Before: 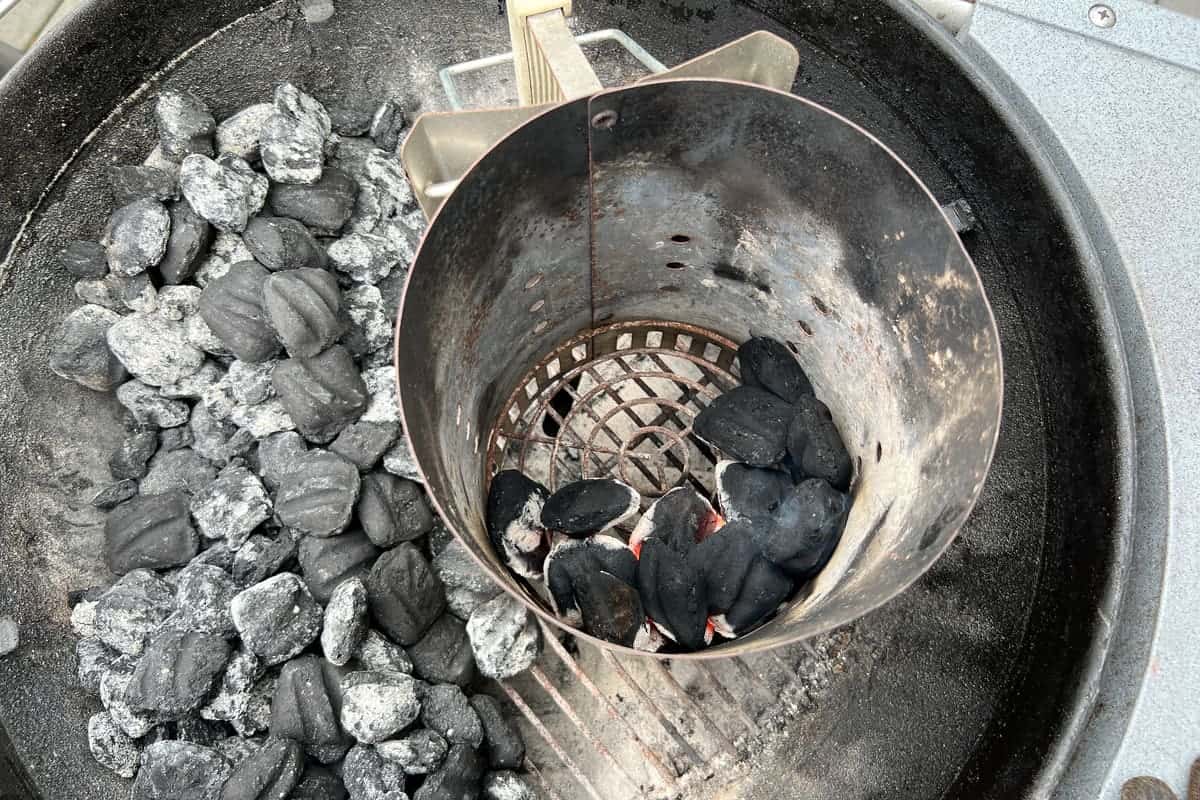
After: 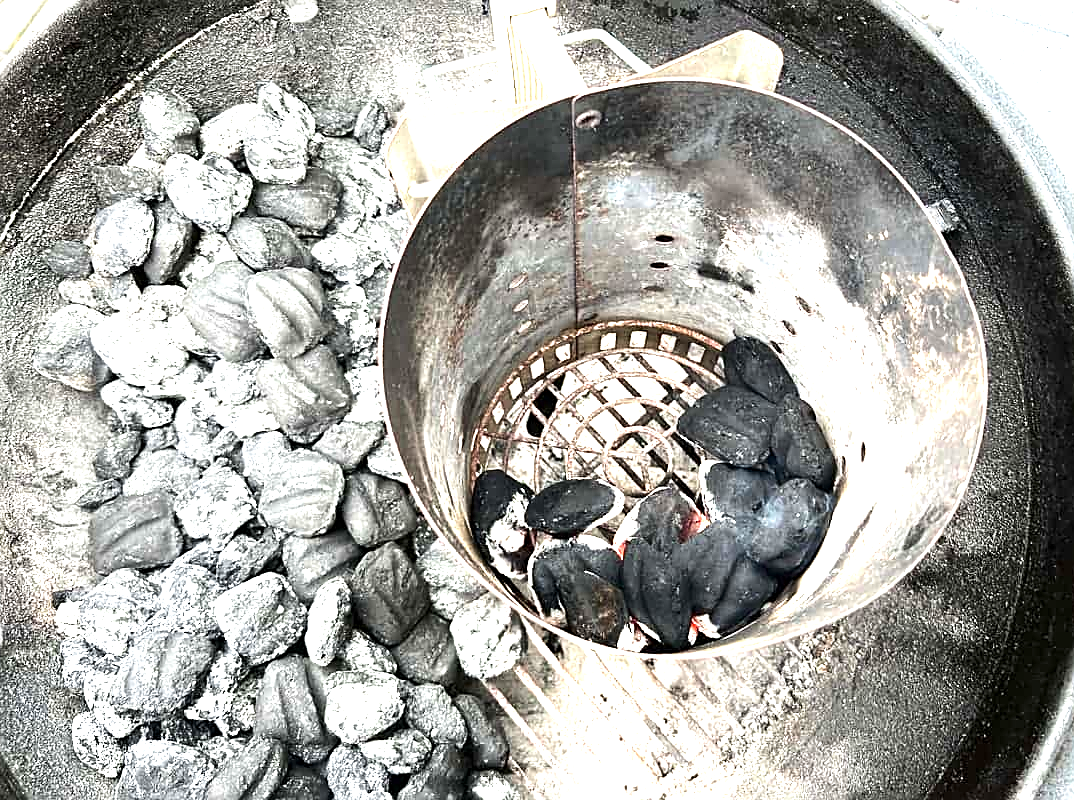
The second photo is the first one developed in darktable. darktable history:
exposure: exposure 1.266 EV, compensate highlight preservation false
crop and rotate: left 1.345%, right 9.093%
tone equalizer: -8 EV -0.386 EV, -7 EV -0.358 EV, -6 EV -0.337 EV, -5 EV -0.247 EV, -3 EV 0.217 EV, -2 EV 0.336 EV, -1 EV 0.395 EV, +0 EV 0.42 EV, edges refinement/feathering 500, mask exposure compensation -1.57 EV, preserve details no
sharpen: on, module defaults
